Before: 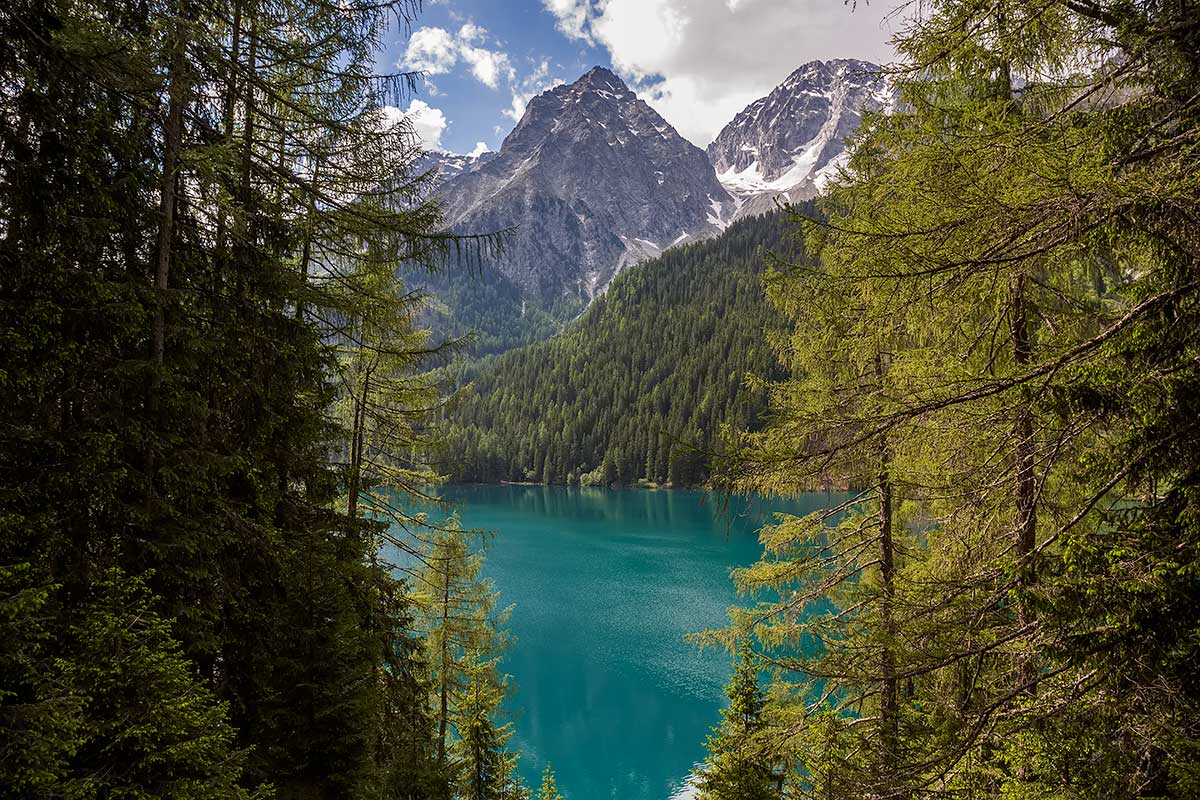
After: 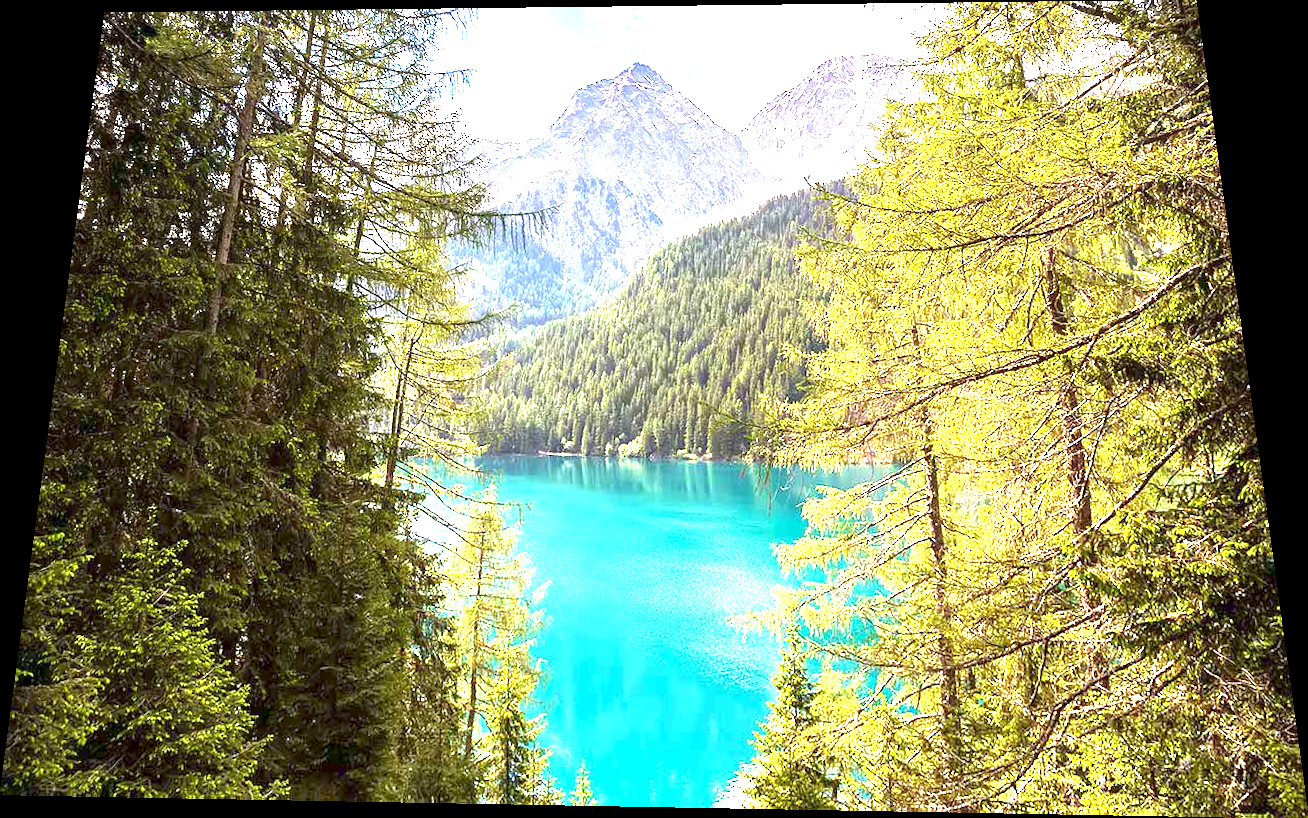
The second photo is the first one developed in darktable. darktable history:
rotate and perspective: rotation 0.128°, lens shift (vertical) -0.181, lens shift (horizontal) -0.044, shear 0.001, automatic cropping off
exposure: exposure 3 EV, compensate highlight preservation false
